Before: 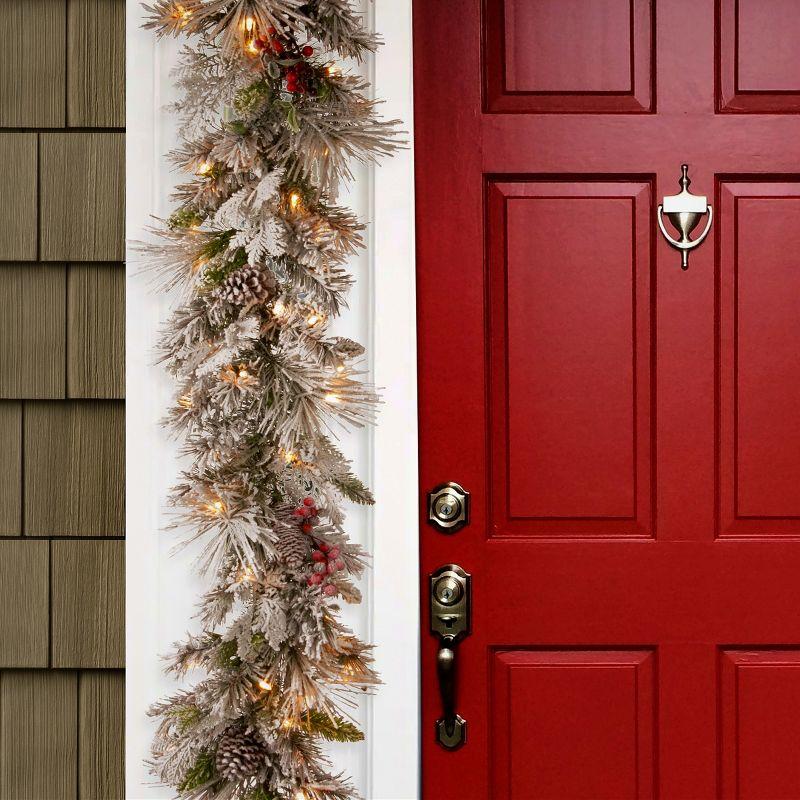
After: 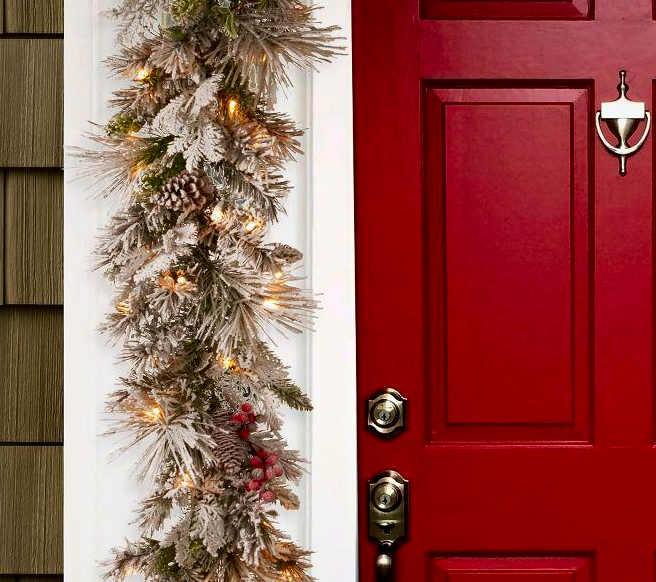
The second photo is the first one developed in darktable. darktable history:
tone equalizer: on, module defaults
contrast brightness saturation: contrast 0.13, brightness -0.05, saturation 0.16
crop: left 7.856%, top 11.836%, right 10.12%, bottom 15.387%
